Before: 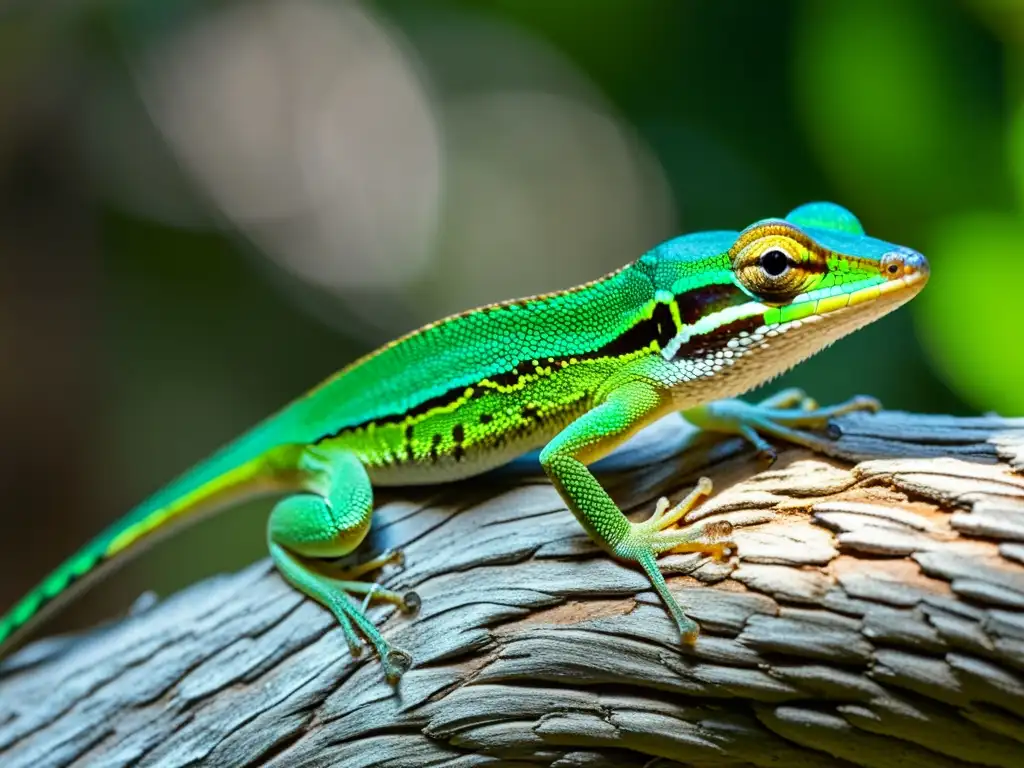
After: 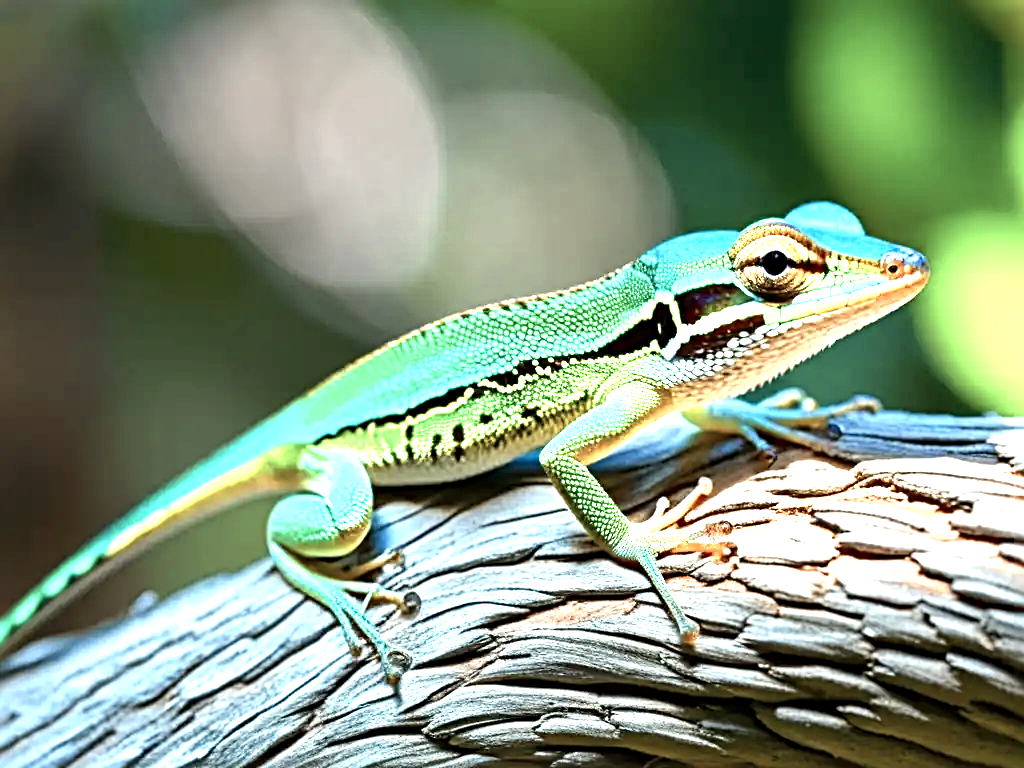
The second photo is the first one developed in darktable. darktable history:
color zones: curves: ch0 [(0, 0.473) (0.001, 0.473) (0.226, 0.548) (0.4, 0.589) (0.525, 0.54) (0.728, 0.403) (0.999, 0.473) (1, 0.473)]; ch1 [(0, 0.619) (0.001, 0.619) (0.234, 0.388) (0.4, 0.372) (0.528, 0.422) (0.732, 0.53) (0.999, 0.619) (1, 0.619)]; ch2 [(0, 0.547) (0.001, 0.547) (0.226, 0.45) (0.4, 0.525) (0.525, 0.585) (0.8, 0.511) (0.999, 0.547) (1, 0.547)]
sharpen: radius 3.966
exposure: black level correction 0.001, exposure 1.039 EV, compensate highlight preservation false
